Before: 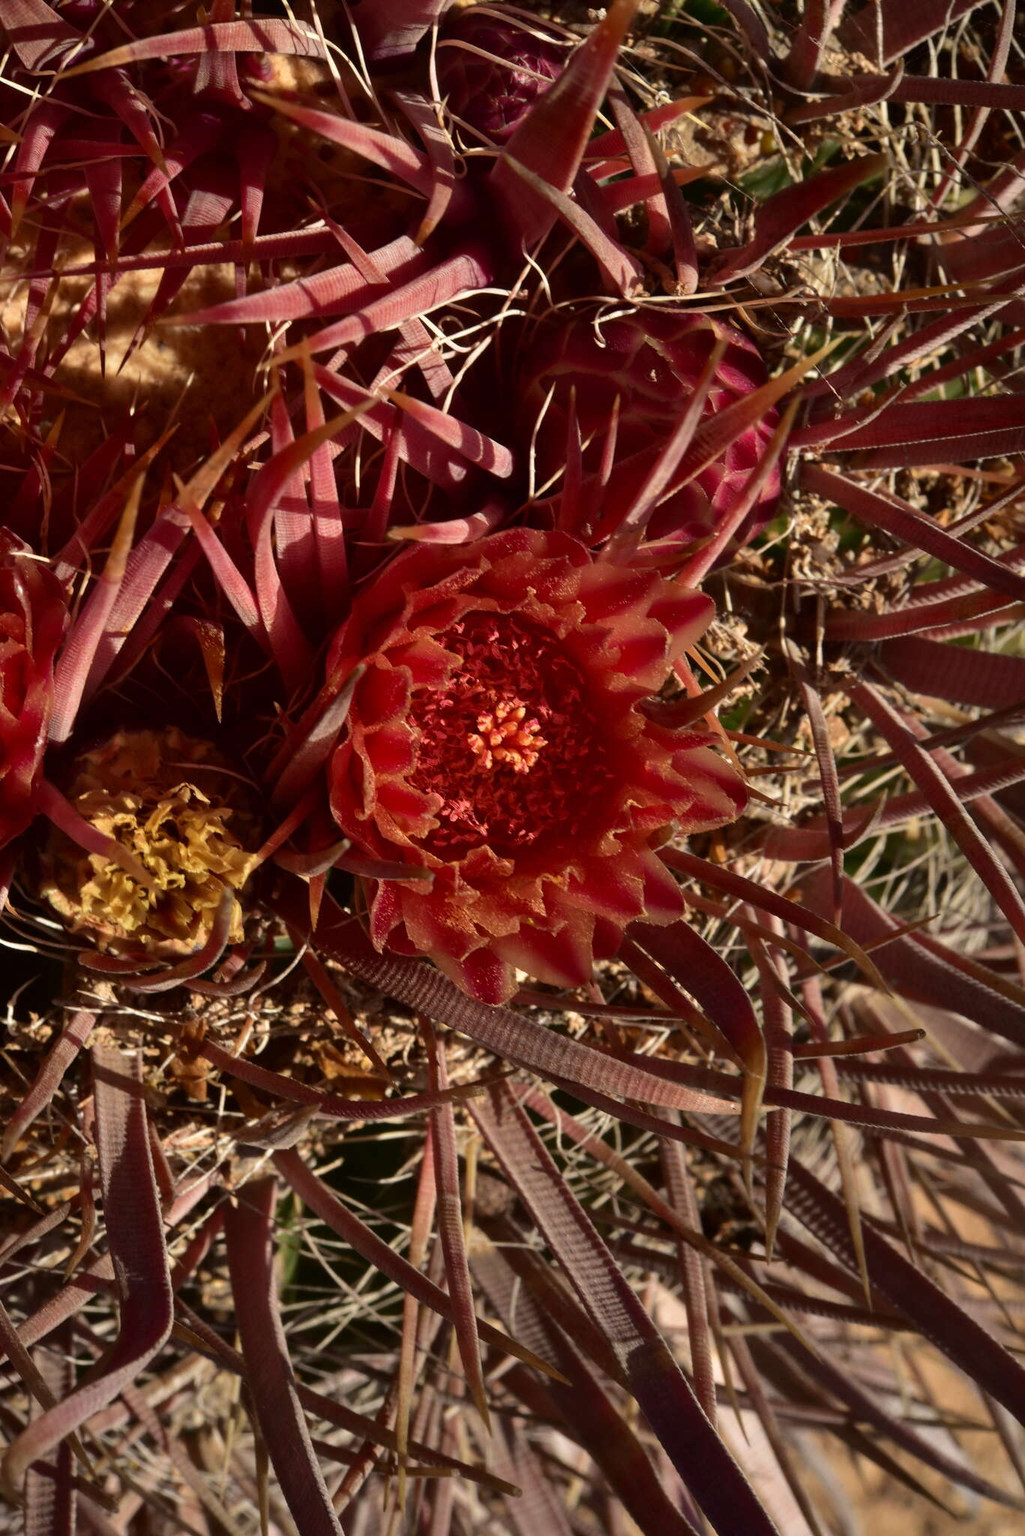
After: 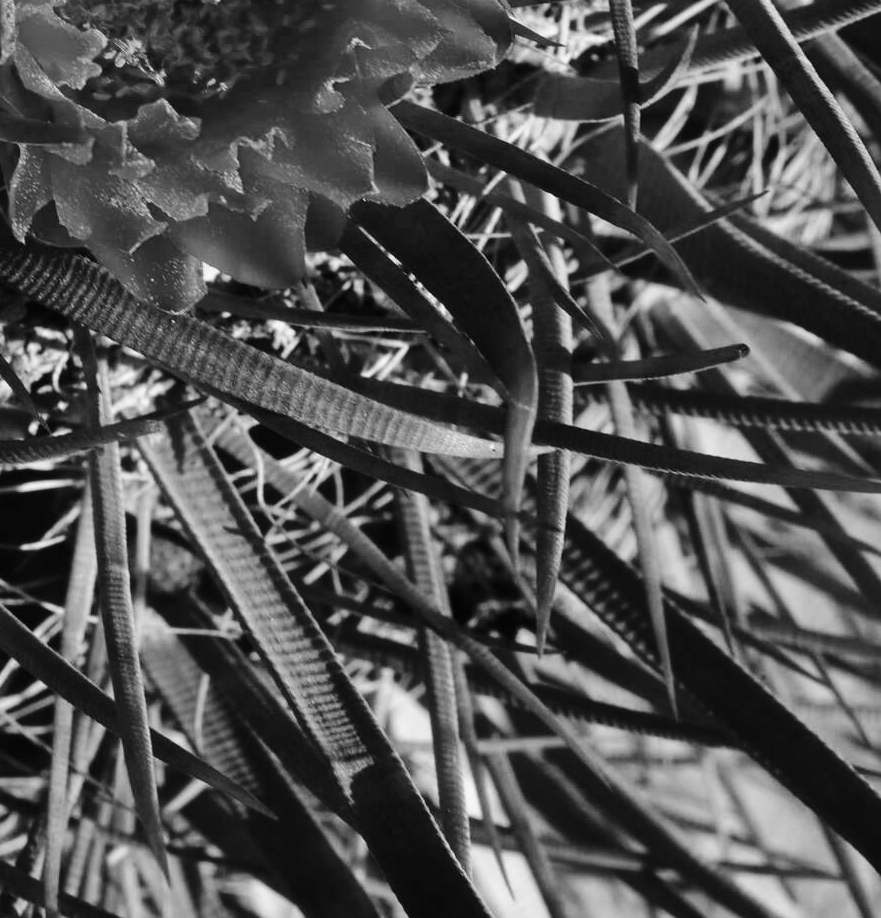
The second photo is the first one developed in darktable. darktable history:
crop and rotate: left 35.509%, top 50.238%, bottom 4.934%
color correction: highlights a* -8, highlights b* 3.1
monochrome: on, module defaults
base curve: curves: ch0 [(0, 0) (0.036, 0.025) (0.121, 0.166) (0.206, 0.329) (0.605, 0.79) (1, 1)], preserve colors none
